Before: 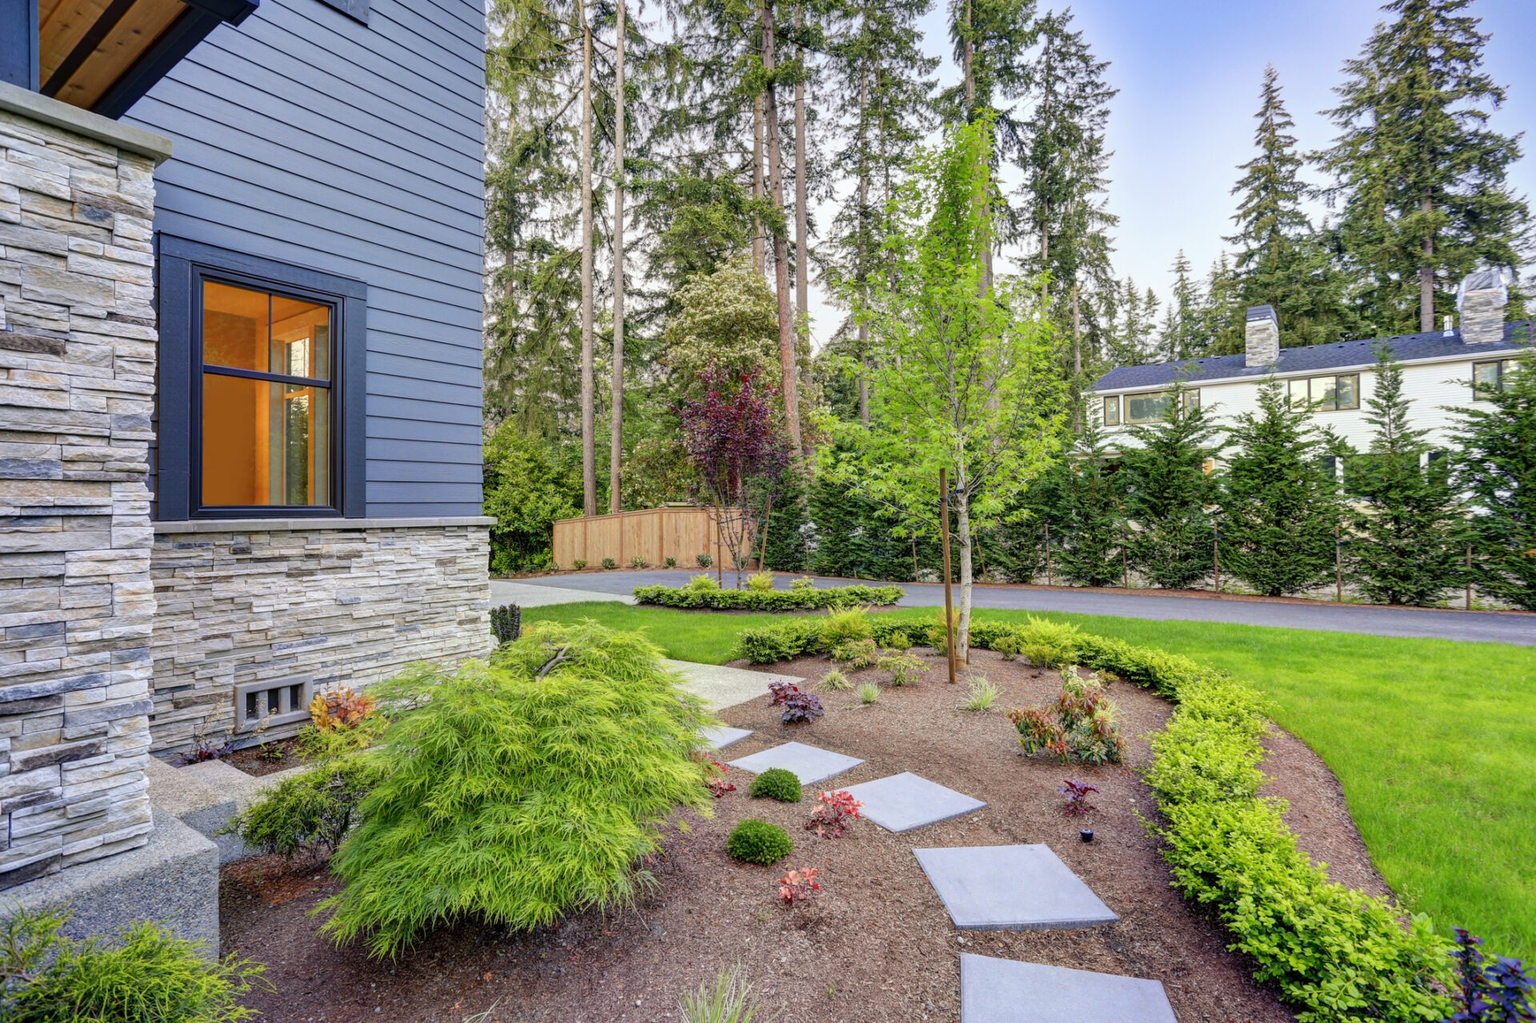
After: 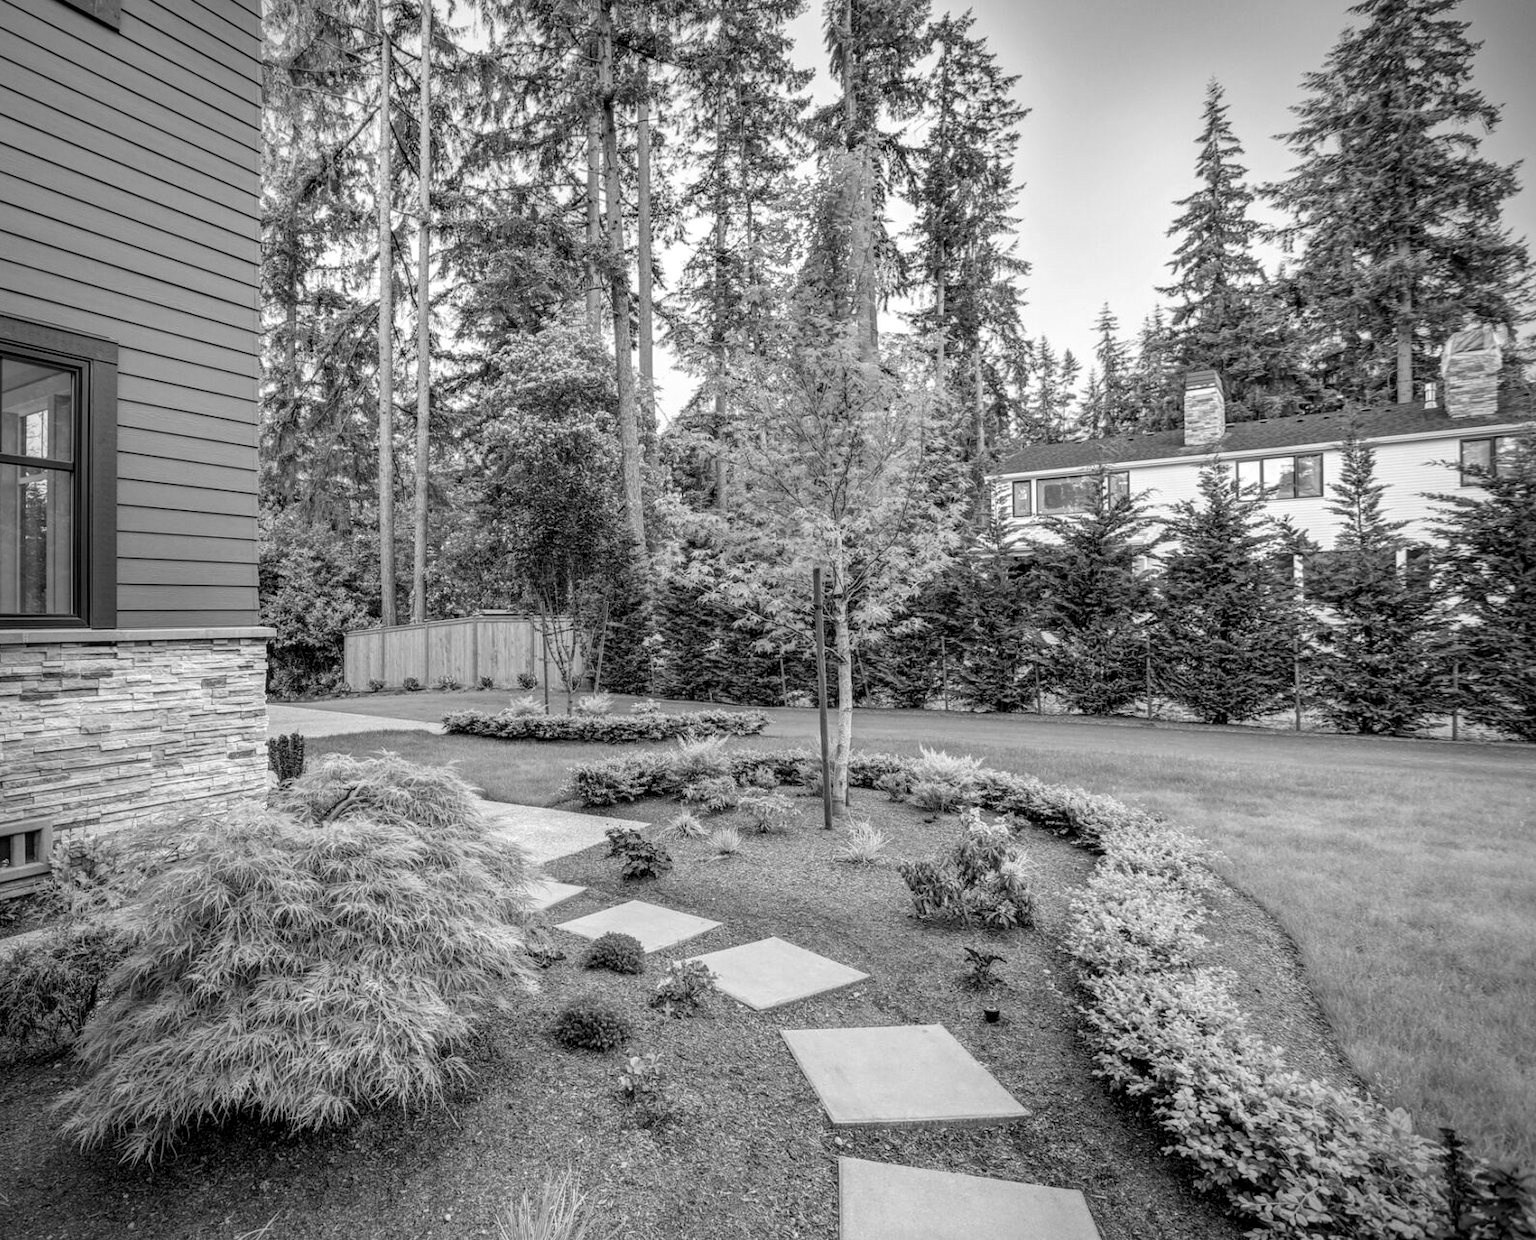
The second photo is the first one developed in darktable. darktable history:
local contrast: on, module defaults
vignetting: fall-off start 79.88%
monochrome: on, module defaults
crop: left 17.582%, bottom 0.031%
